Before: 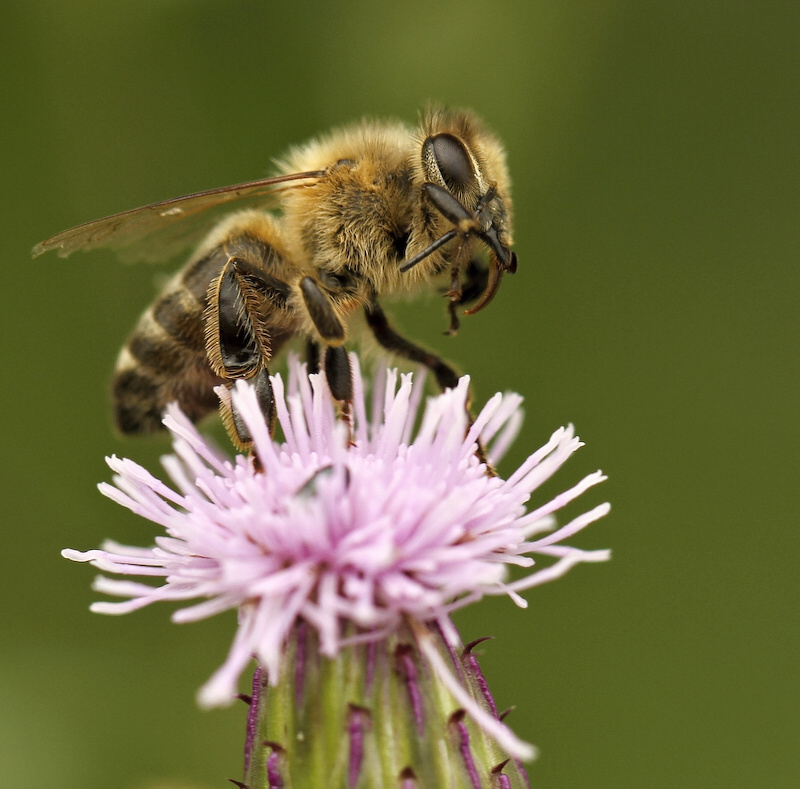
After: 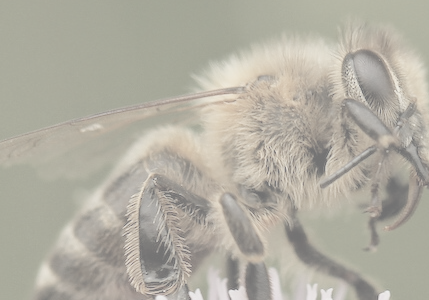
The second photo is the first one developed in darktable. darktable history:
crop: left 10.069%, top 10.733%, right 36.303%, bottom 51.13%
local contrast: detail 109%
contrast brightness saturation: contrast -0.328, brightness 0.766, saturation -0.766
tone equalizer: on, module defaults
